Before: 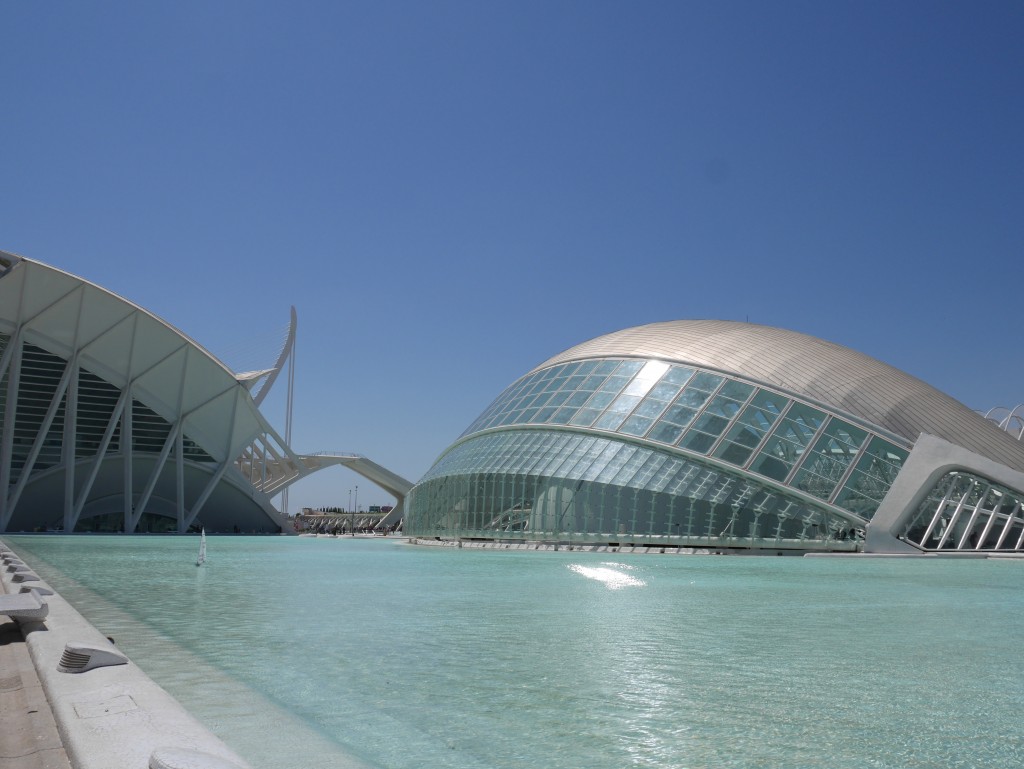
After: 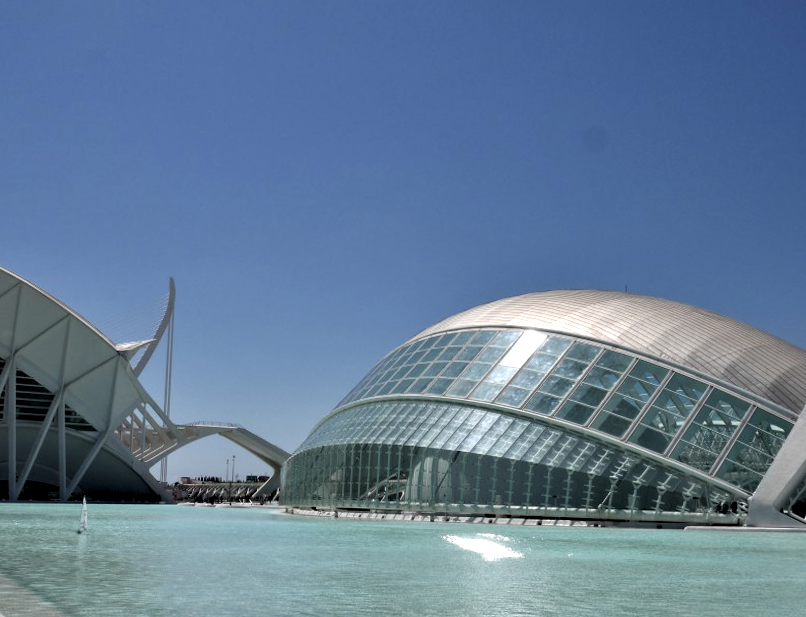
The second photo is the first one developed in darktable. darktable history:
contrast equalizer: octaves 7, y [[0.609, 0.611, 0.615, 0.613, 0.607, 0.603], [0.504, 0.498, 0.496, 0.499, 0.506, 0.516], [0 ×6], [0 ×6], [0 ×6]]
rotate and perspective: lens shift (horizontal) -0.055, automatic cropping off
levels: levels [0.026, 0.507, 0.987]
crop and rotate: left 10.77%, top 5.1%, right 10.41%, bottom 16.76%
